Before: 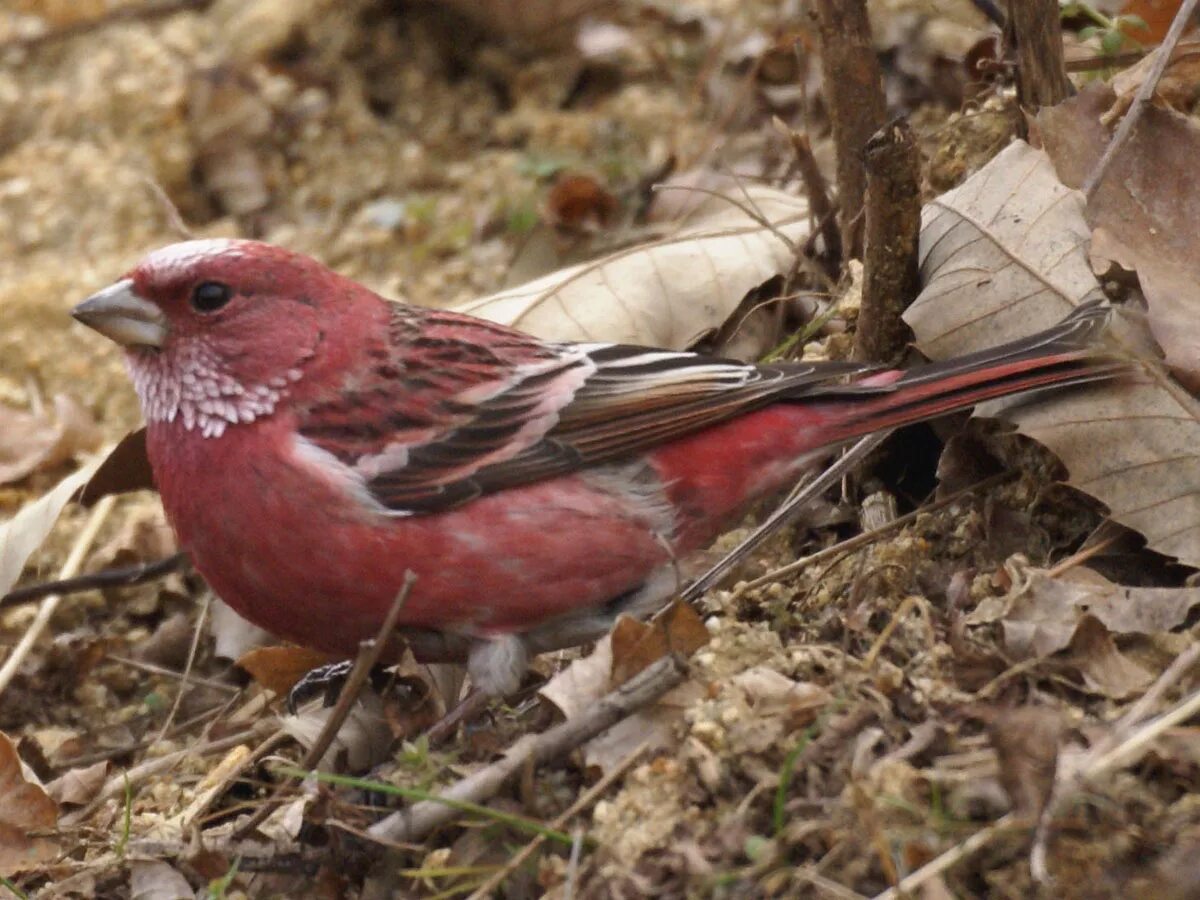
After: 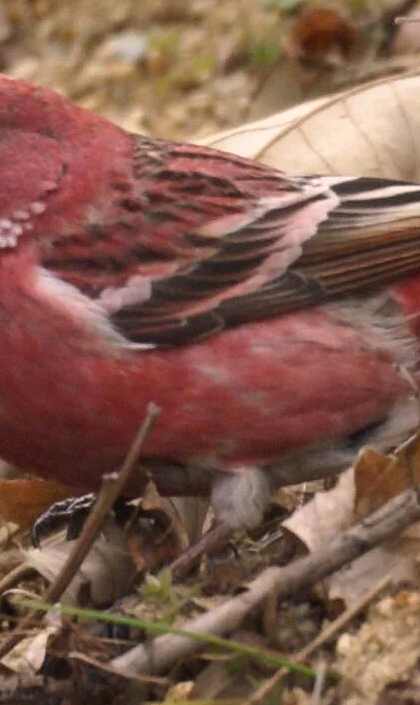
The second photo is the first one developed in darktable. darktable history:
crop and rotate: left 21.459%, top 18.613%, right 43.522%, bottom 2.994%
color correction: highlights a* 5.78, highlights b* 4.91
